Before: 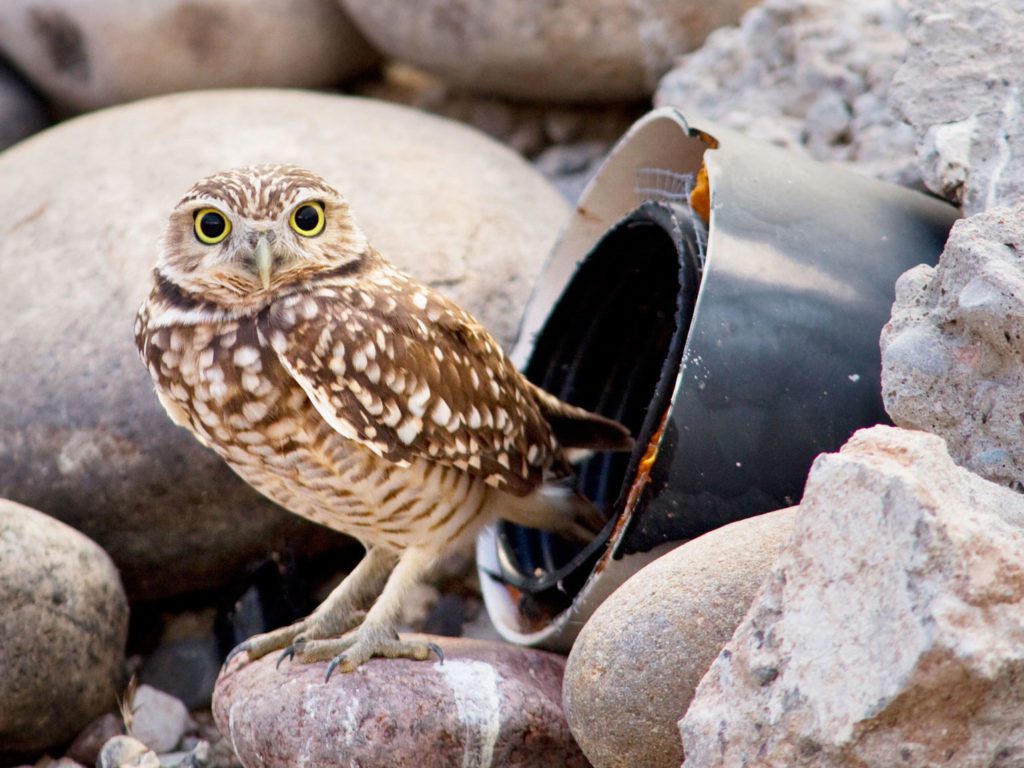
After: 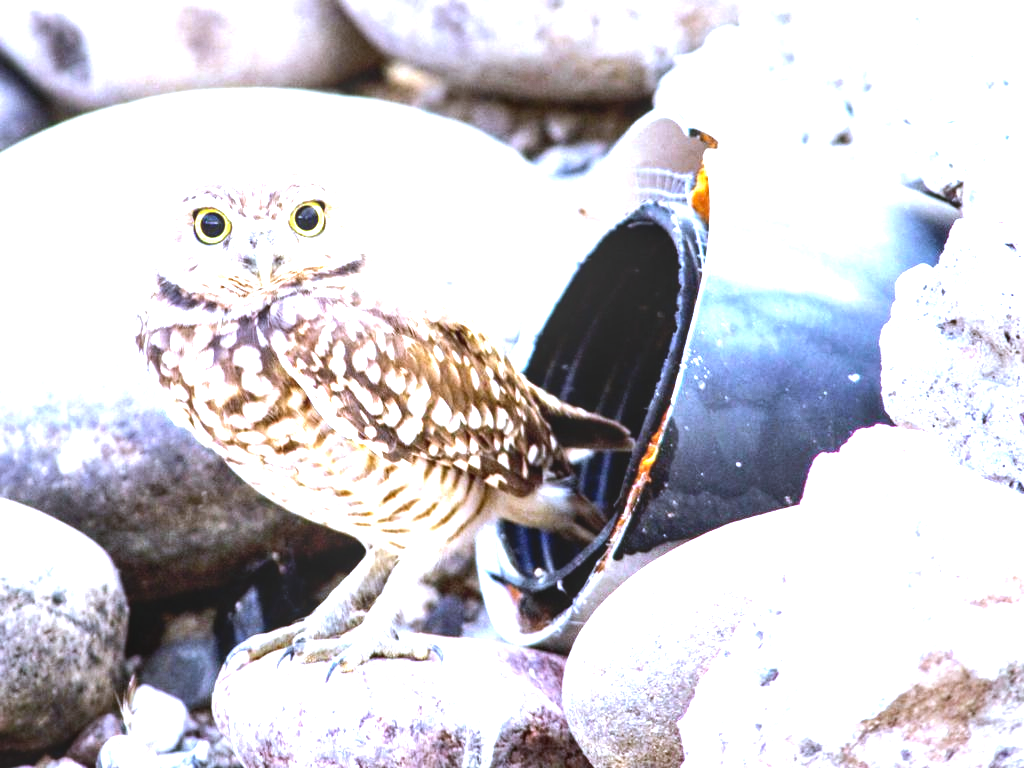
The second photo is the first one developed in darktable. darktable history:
tone equalizer: -8 EV -0.75 EV, -7 EV -0.7 EV, -6 EV -0.6 EV, -5 EV -0.4 EV, -3 EV 0.4 EV, -2 EV 0.6 EV, -1 EV 0.7 EV, +0 EV 0.75 EV, edges refinement/feathering 500, mask exposure compensation -1.57 EV, preserve details no
local contrast: on, module defaults
exposure: black level correction 0, exposure 1.45 EV, compensate exposure bias true, compensate highlight preservation false
white balance: red 0.871, blue 1.249
